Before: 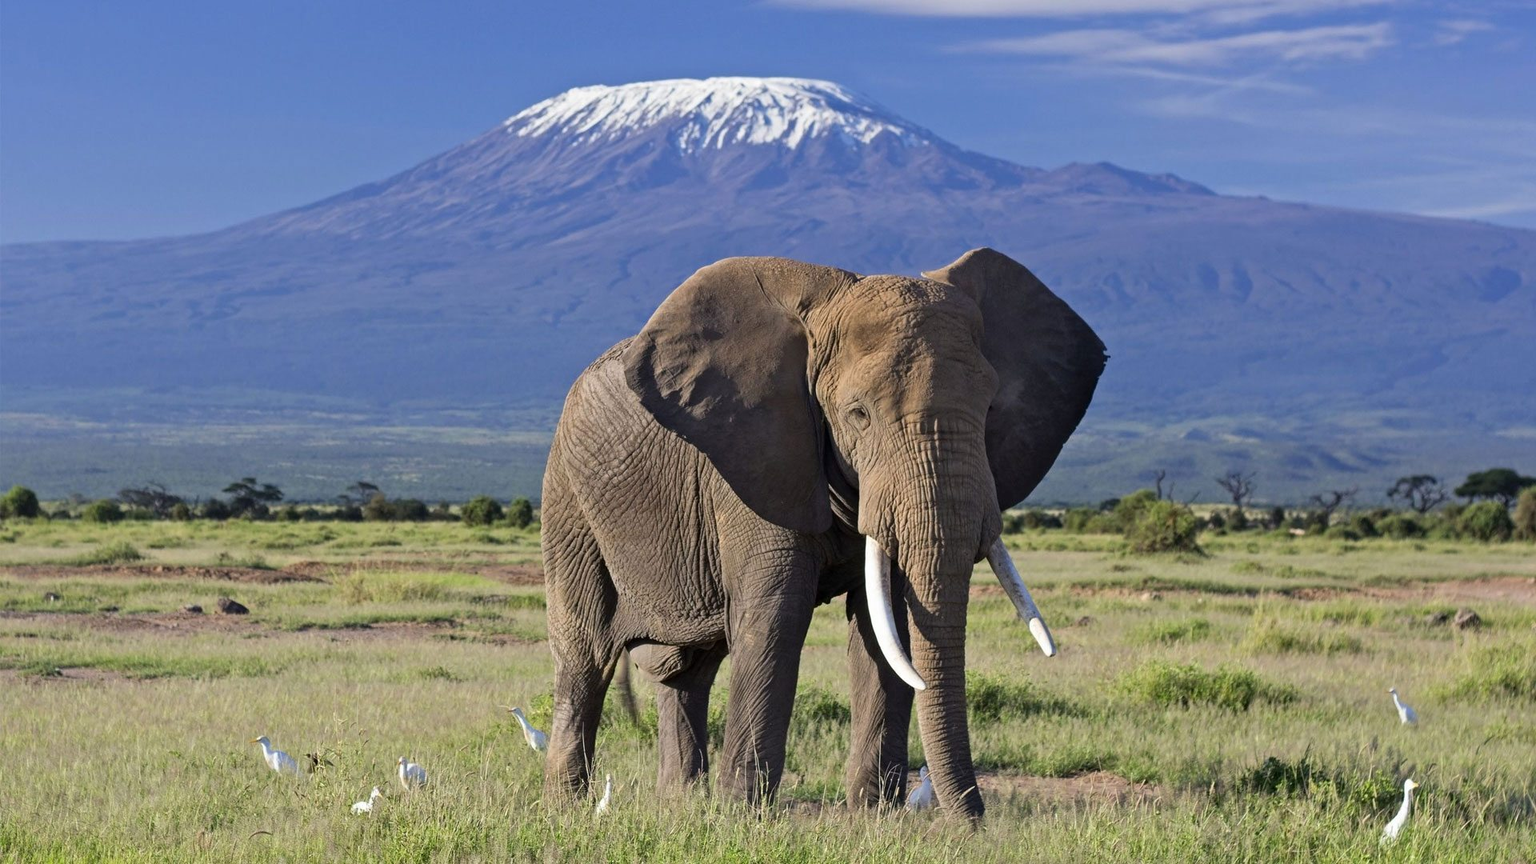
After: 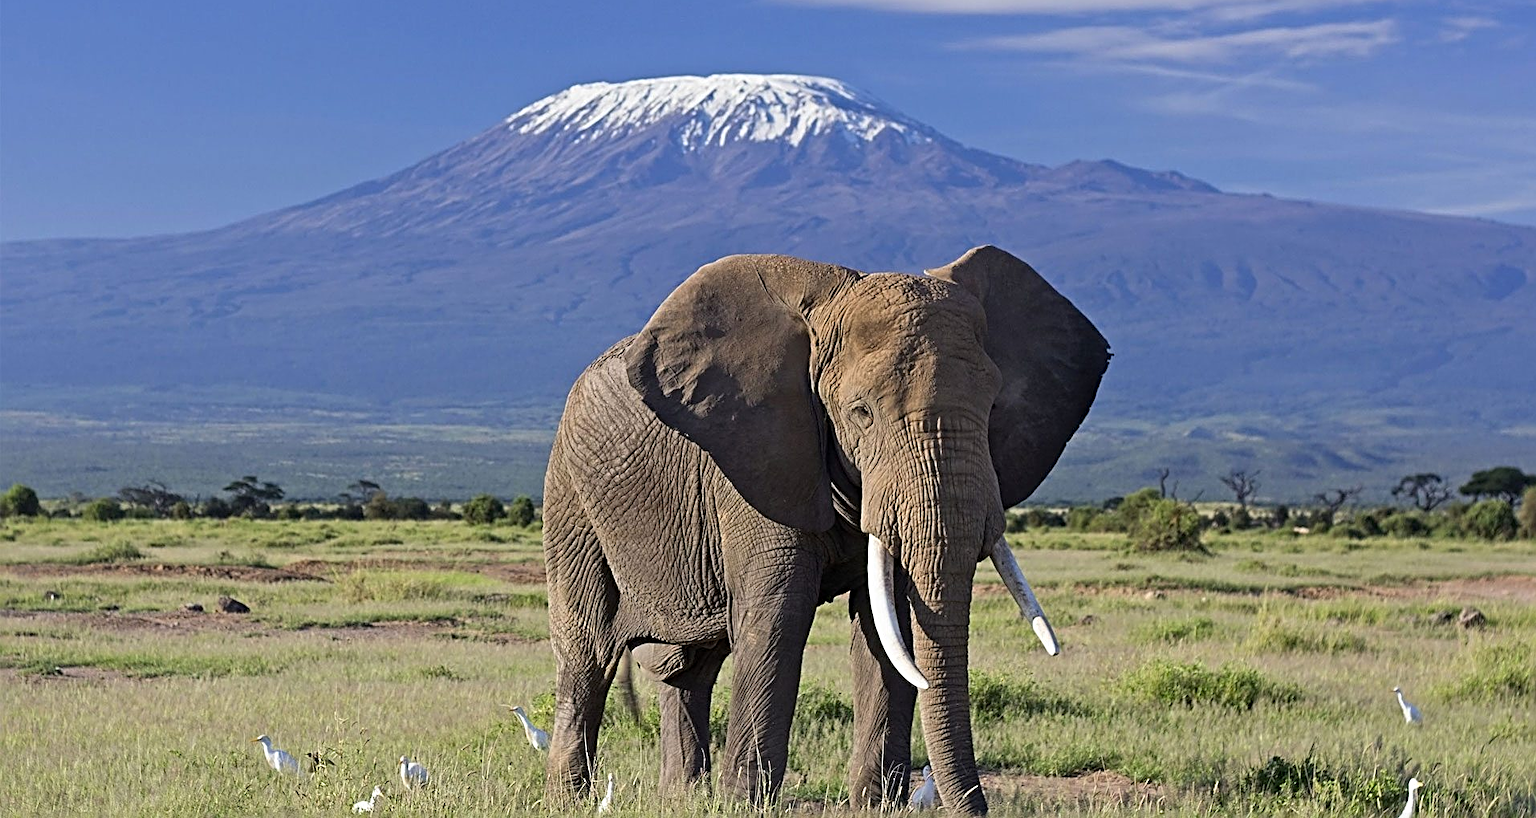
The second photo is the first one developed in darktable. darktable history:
crop: top 0.448%, right 0.264%, bottom 5.045%
sharpen: radius 2.817, amount 0.715
